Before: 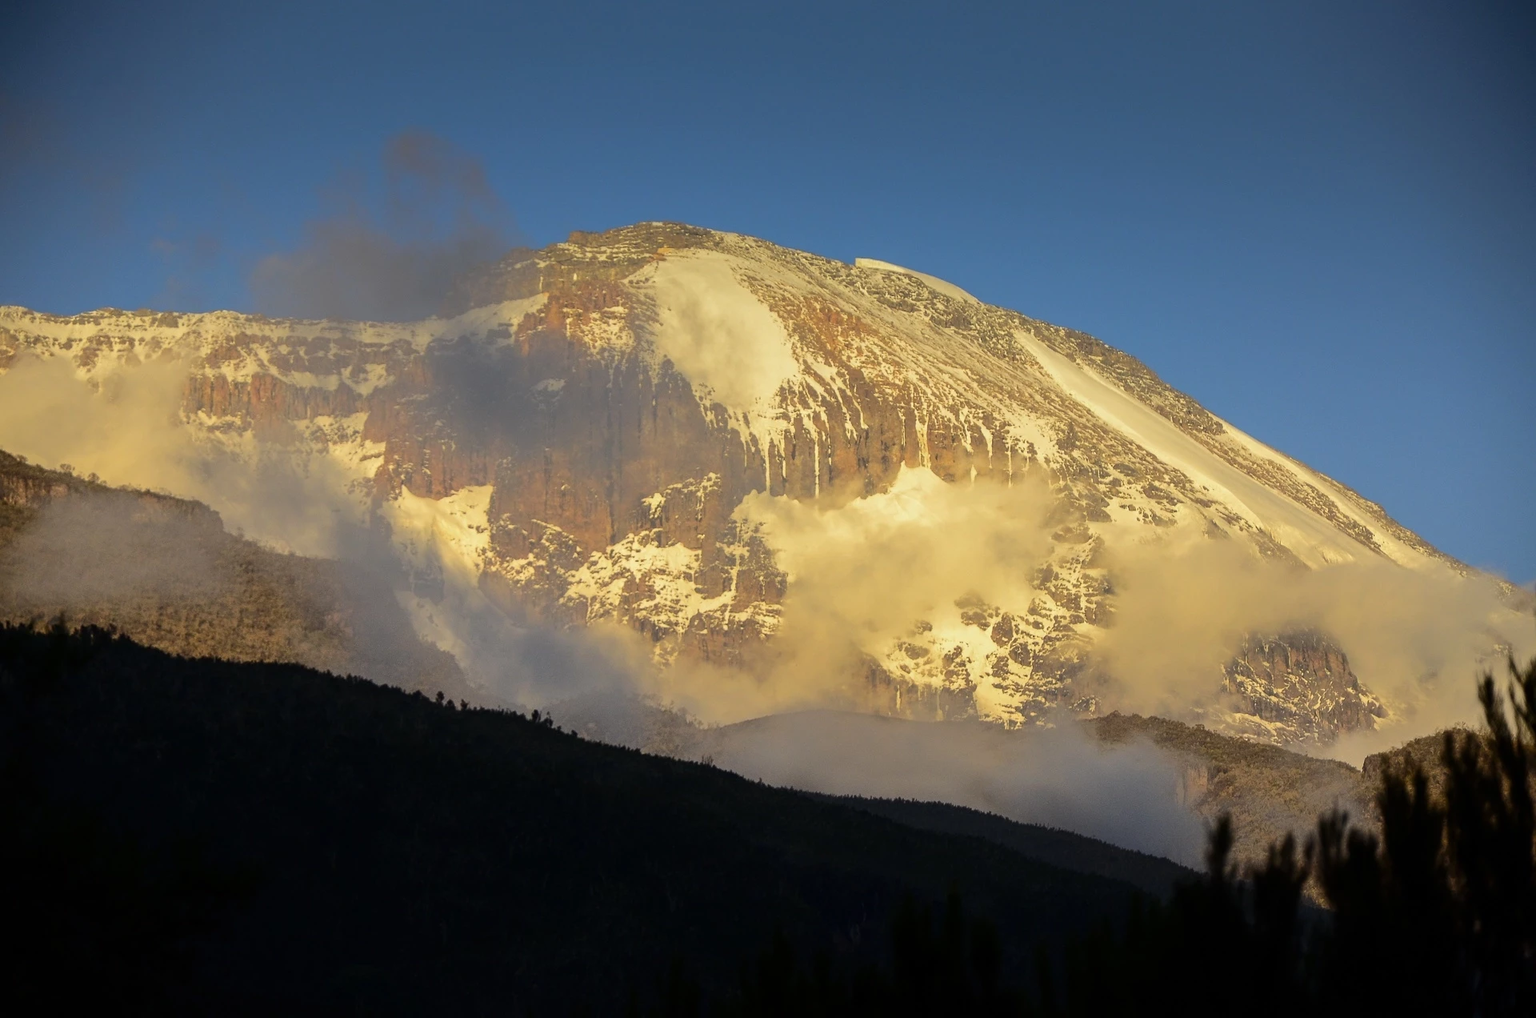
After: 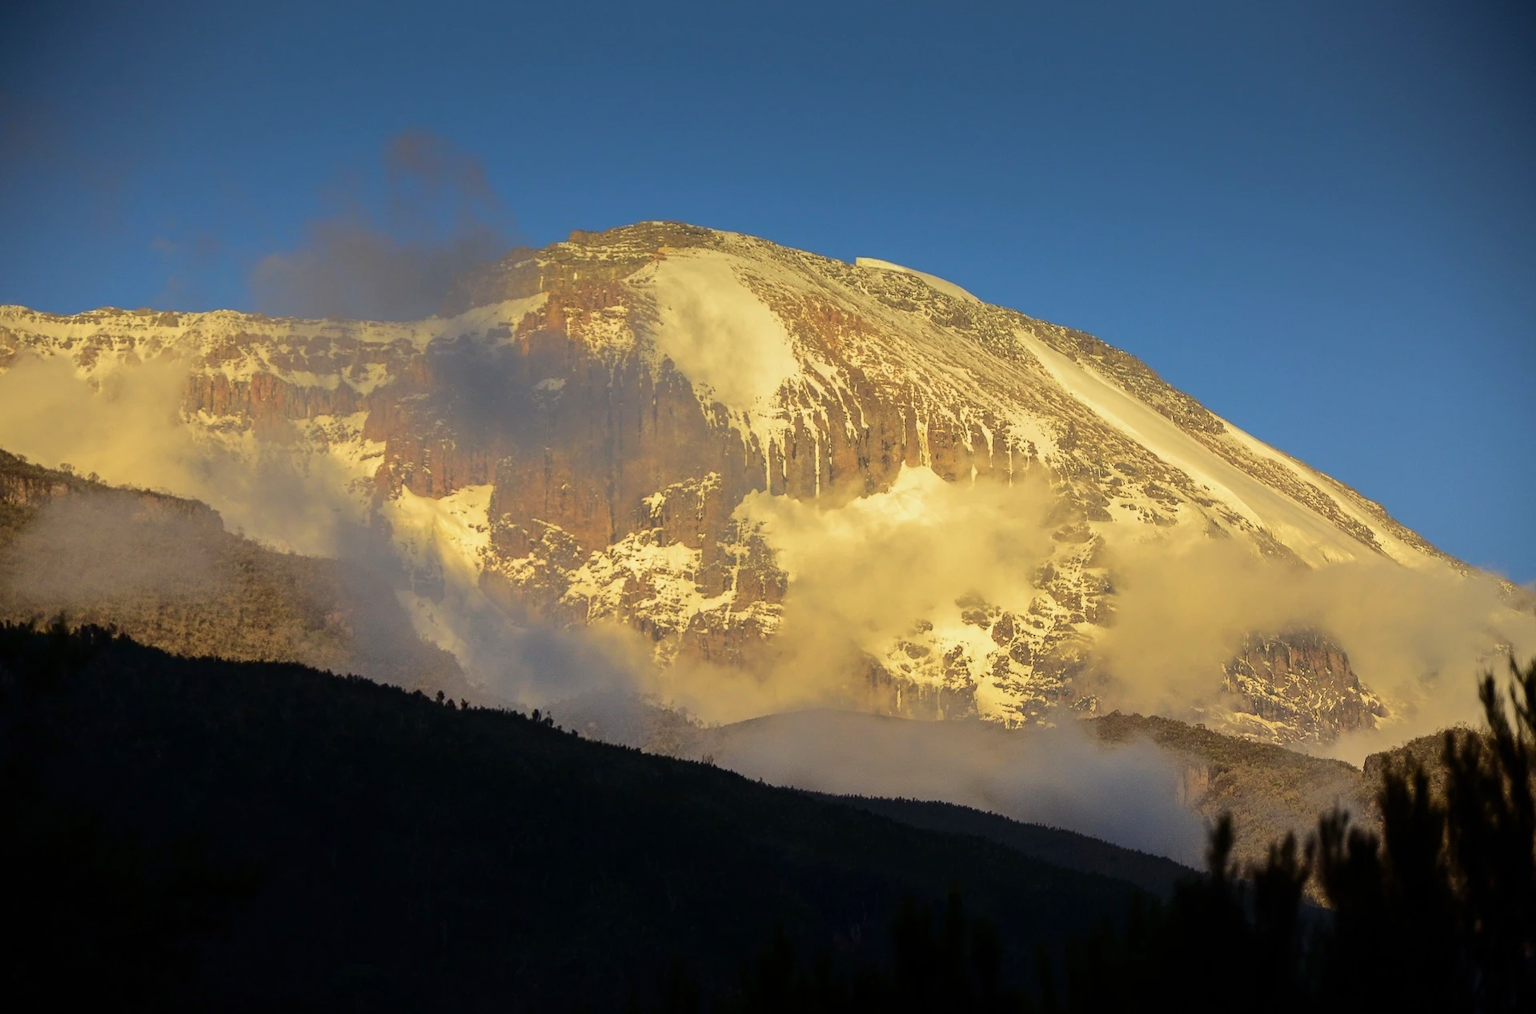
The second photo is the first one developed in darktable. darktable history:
crop: top 0.152%, bottom 0.141%
velvia: strength 26.81%
